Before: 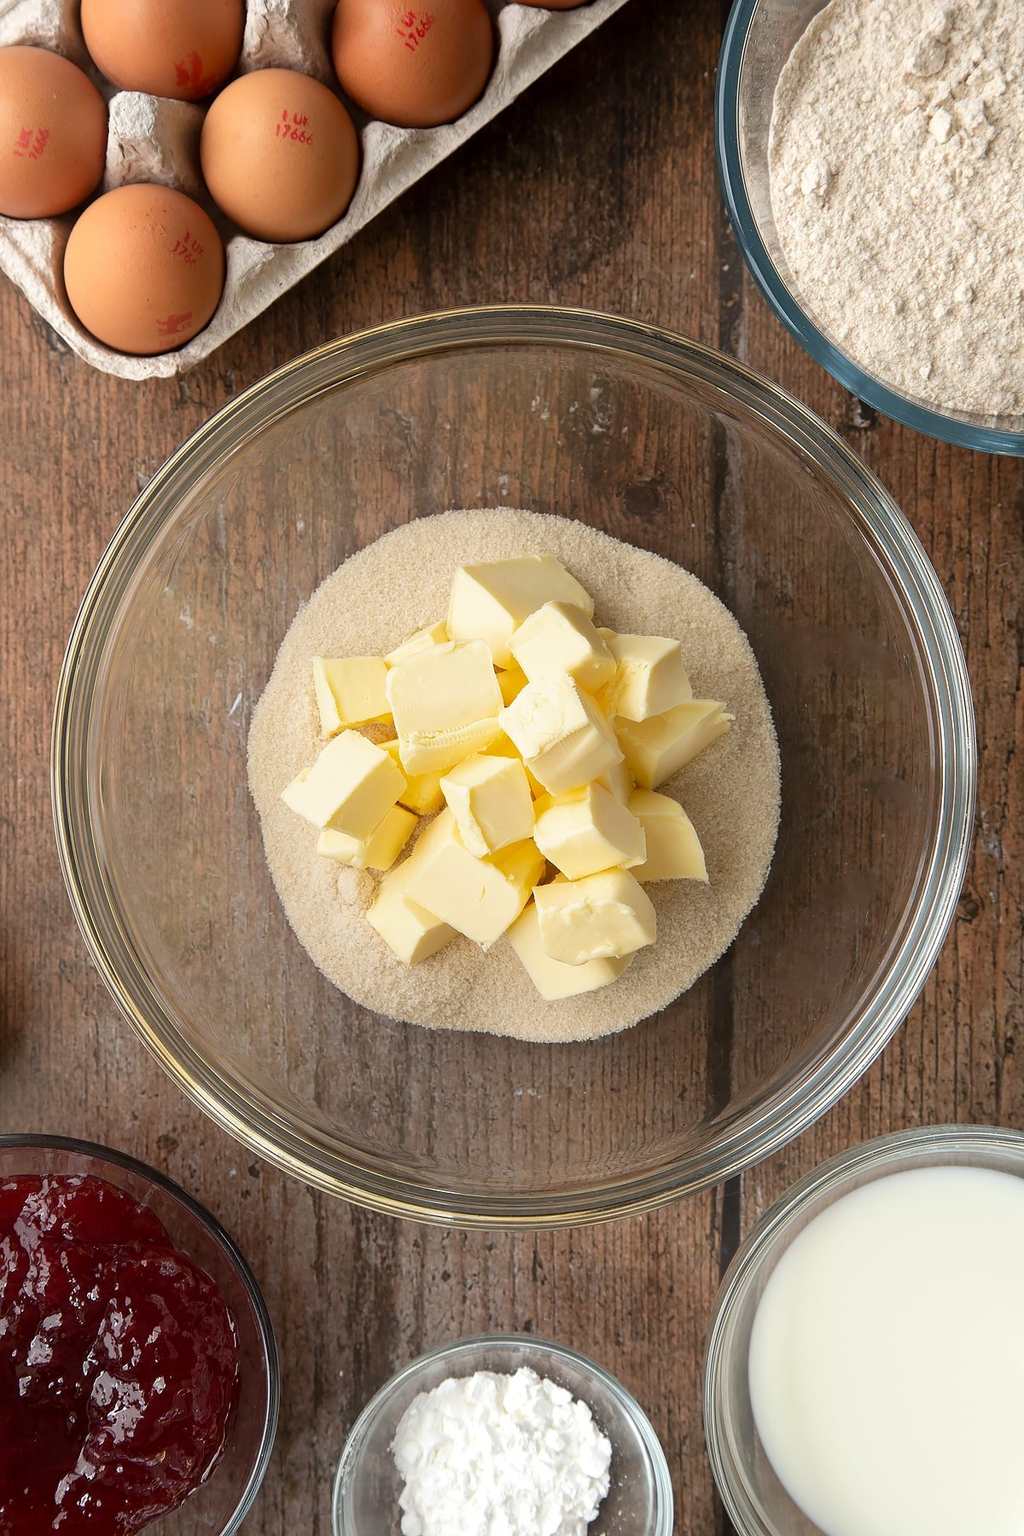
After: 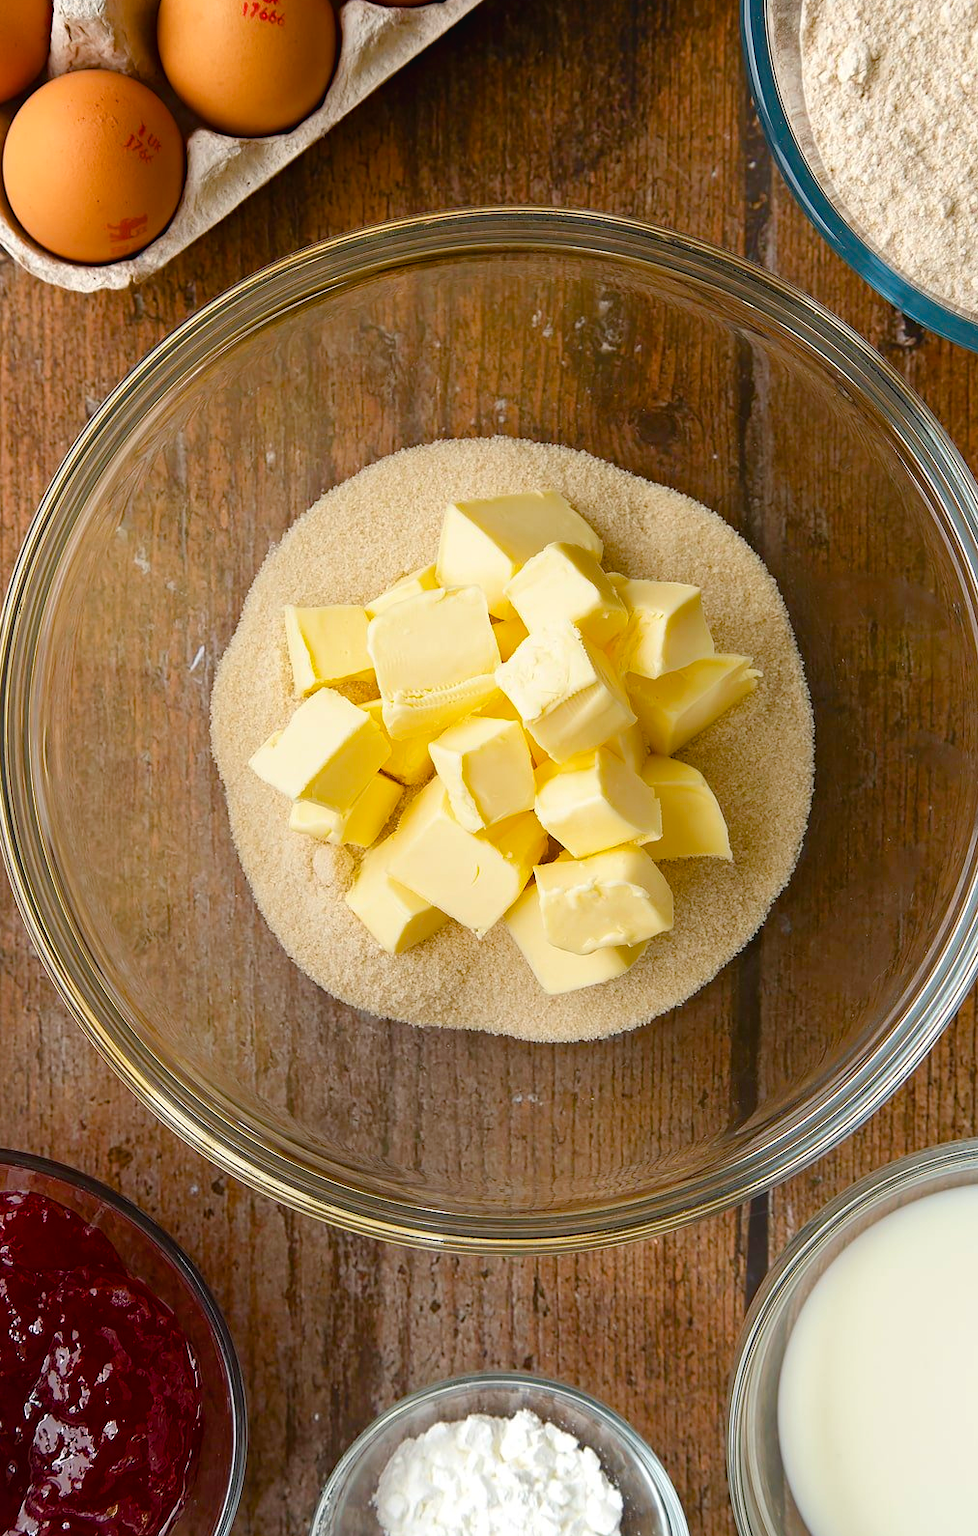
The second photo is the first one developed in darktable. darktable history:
color balance rgb: global offset › luminance 0.279%, linear chroma grading › global chroma 14.429%, perceptual saturation grading › global saturation 20%, perceptual saturation grading › highlights -25.513%, perceptual saturation grading › shadows 49.783%, global vibrance 14.786%
haze removal: compatibility mode true, adaptive false
crop: left 6.026%, top 7.947%, right 9.527%, bottom 3.672%
